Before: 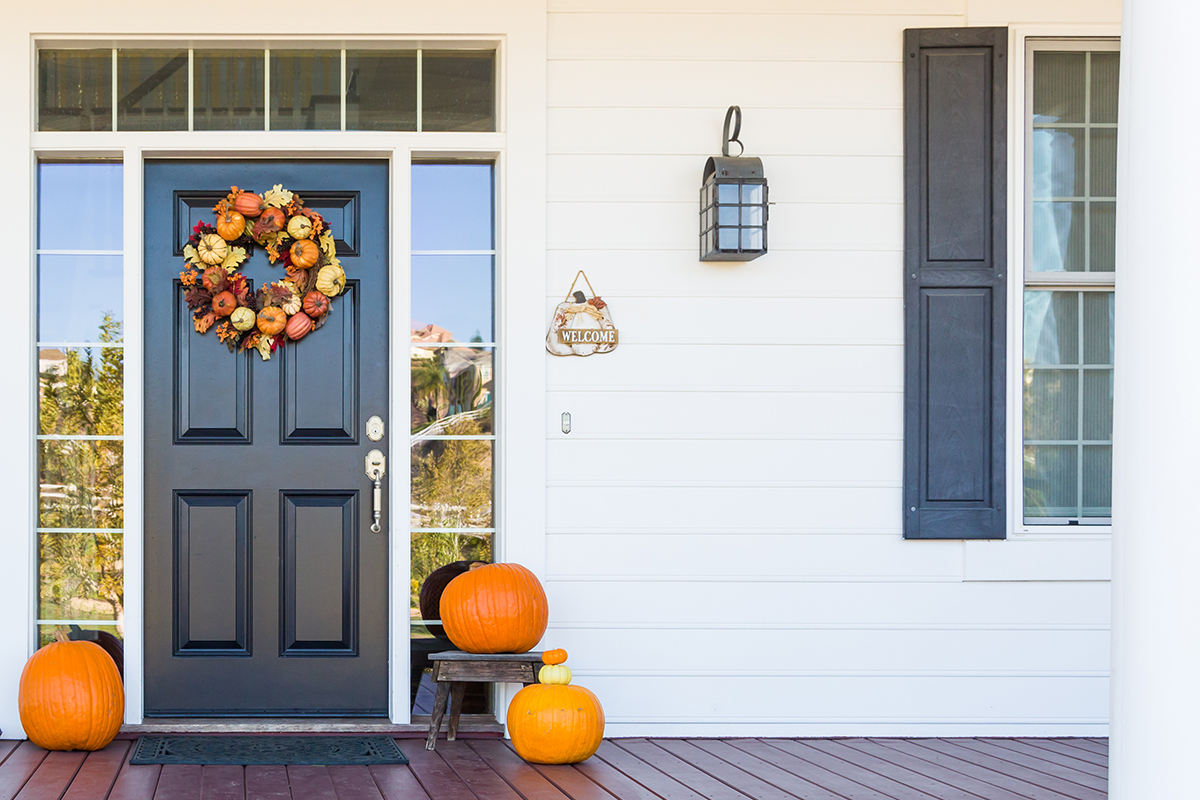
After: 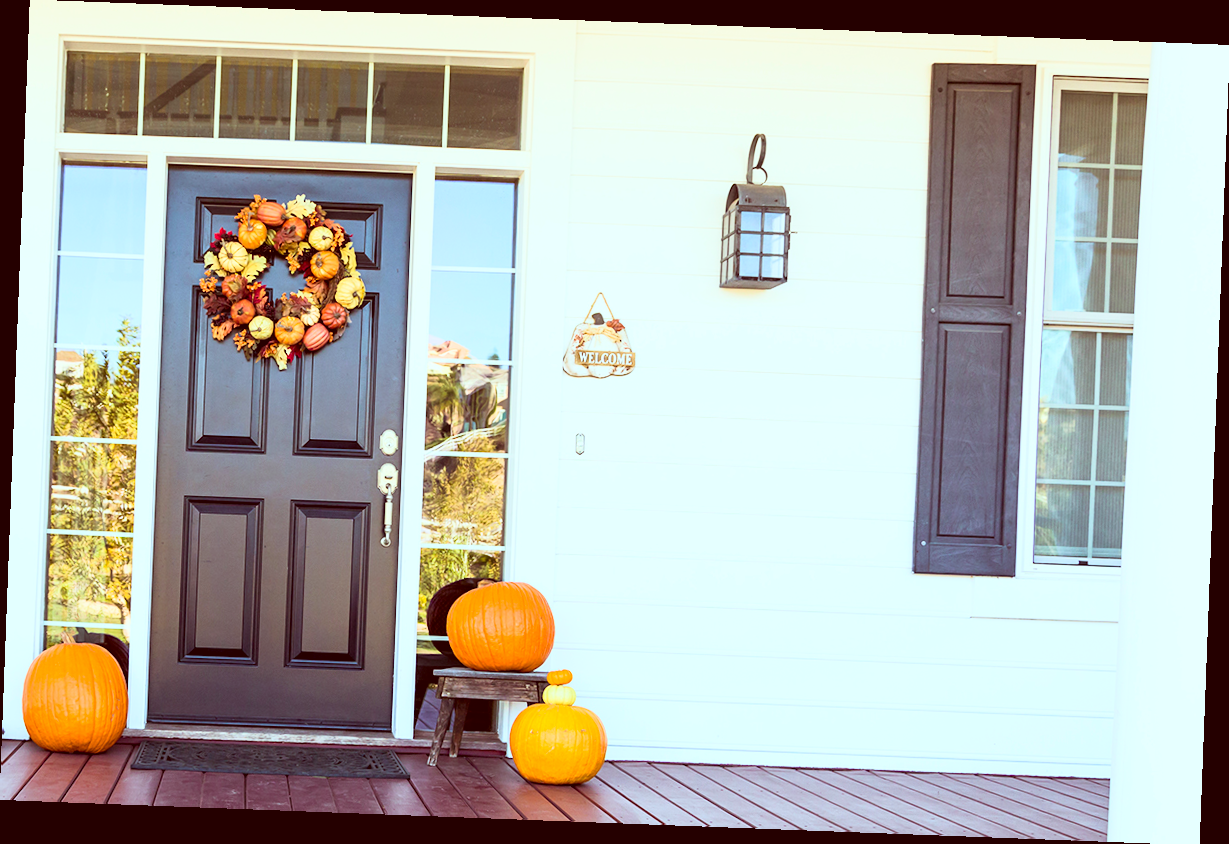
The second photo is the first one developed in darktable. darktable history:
color correction: highlights a* -7.23, highlights b* -0.161, shadows a* 20.08, shadows b* 11.73
base curve: curves: ch0 [(0, 0) (0.005, 0.002) (0.193, 0.295) (0.399, 0.664) (0.75, 0.928) (1, 1)]
rotate and perspective: rotation 2.17°, automatic cropping off
white balance: red 0.986, blue 1.01
